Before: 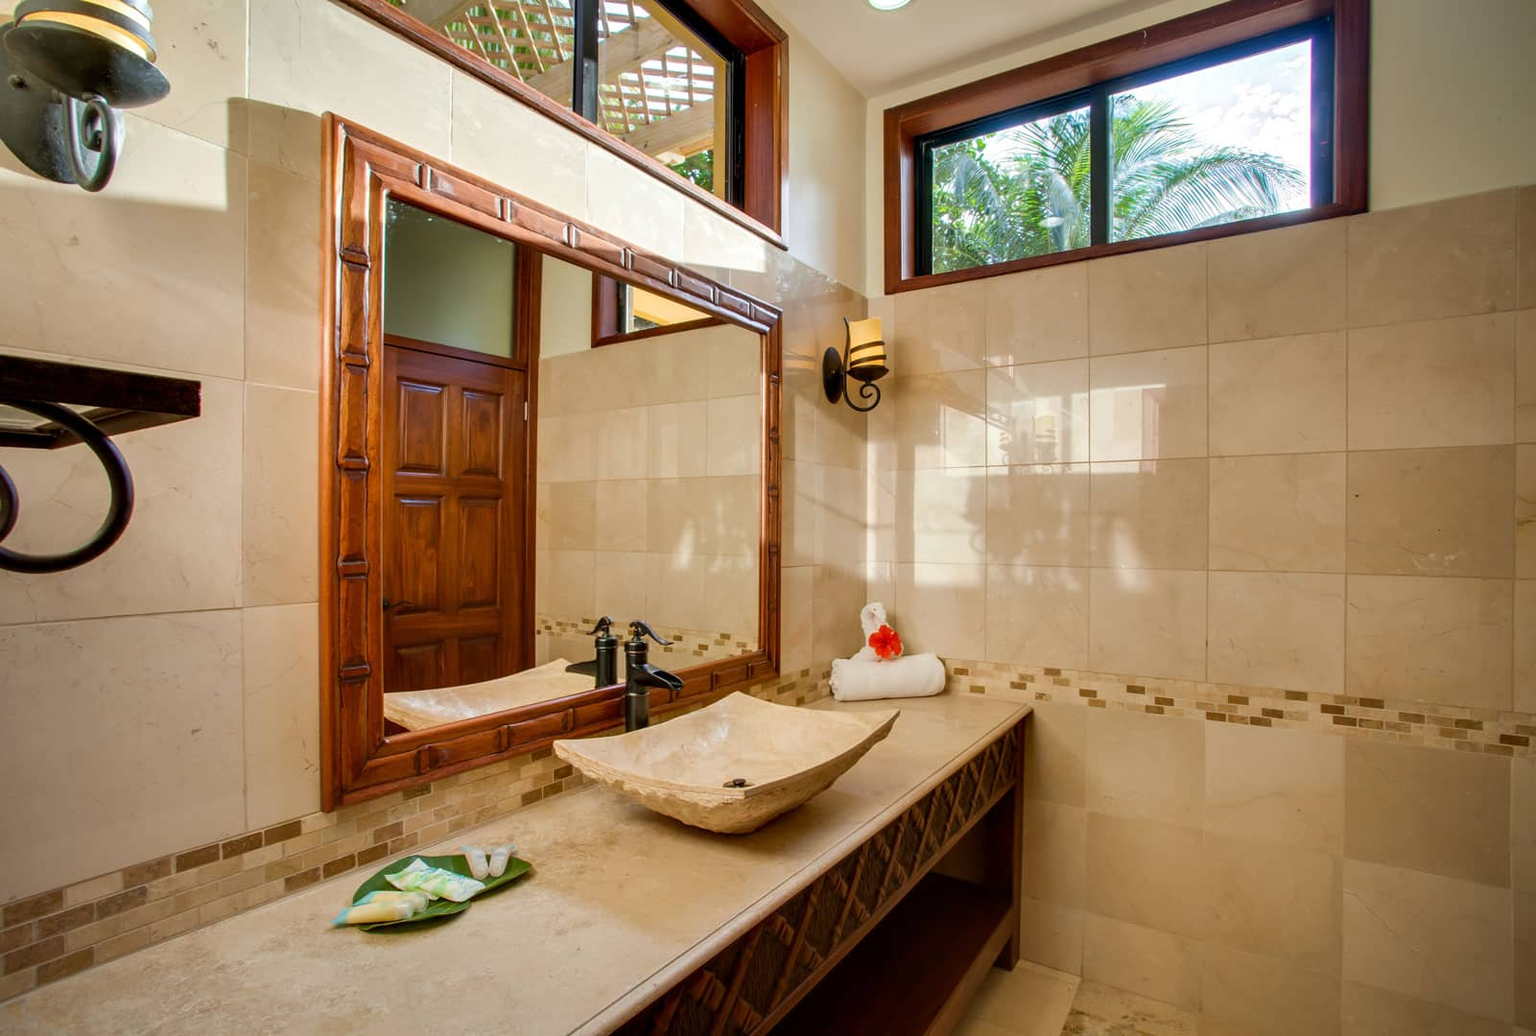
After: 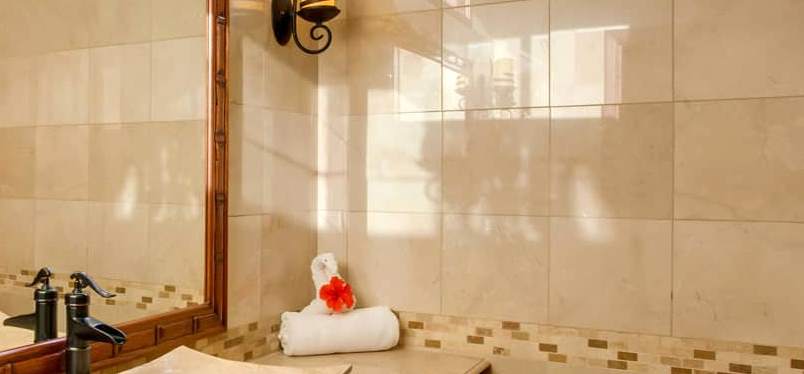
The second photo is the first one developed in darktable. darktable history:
exposure: exposure 0.2 EV, compensate highlight preservation false
crop: left 36.607%, top 34.735%, right 13.146%, bottom 30.611%
